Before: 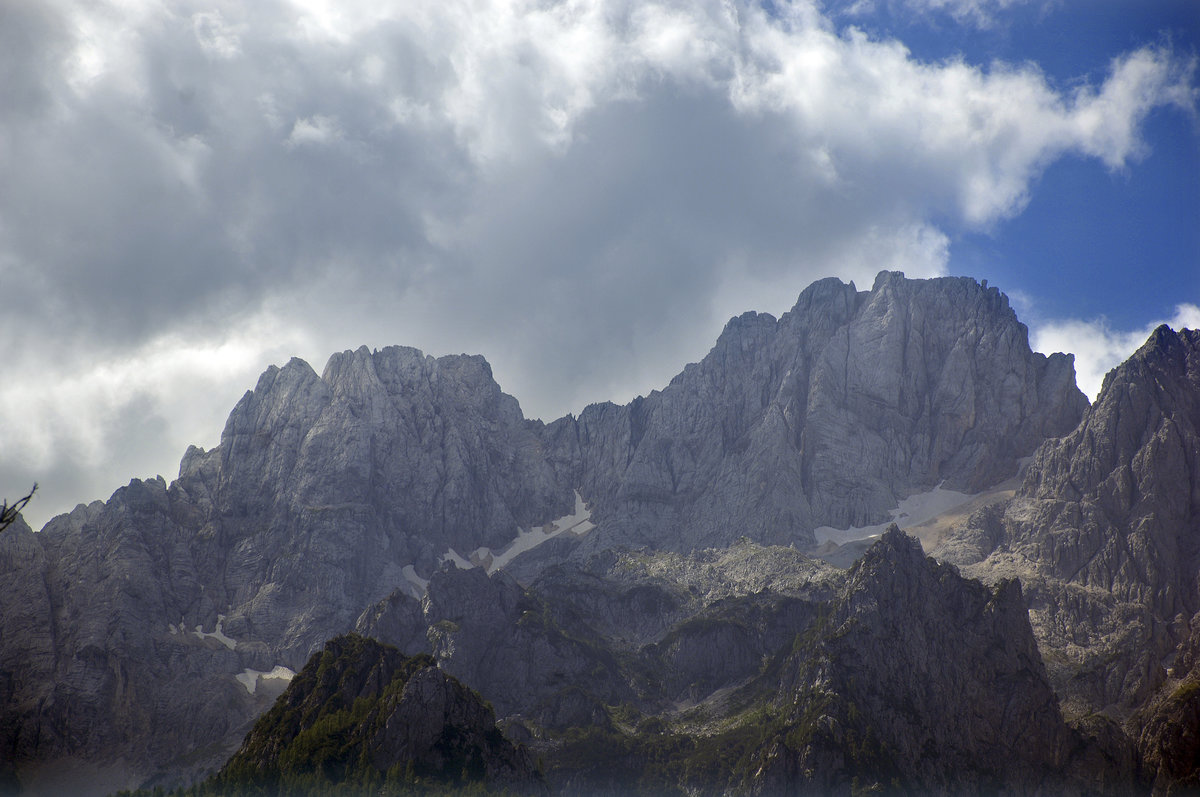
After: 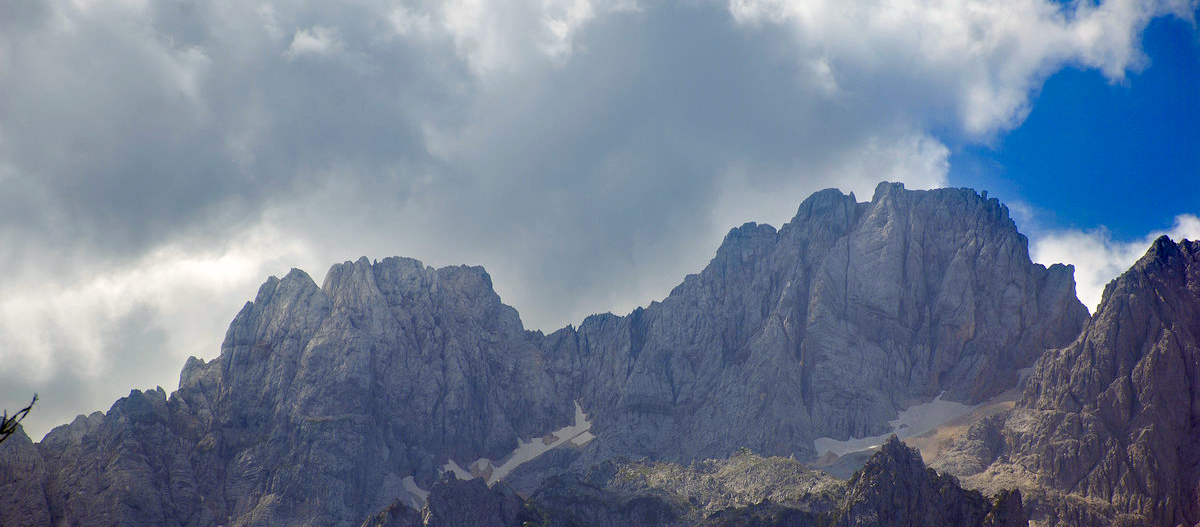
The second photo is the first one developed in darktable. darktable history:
exposure: black level correction 0.005, exposure 0.004 EV, compensate exposure bias true, compensate highlight preservation false
crop: top 11.171%, bottom 22.706%
color balance rgb: highlights gain › chroma 1.028%, highlights gain › hue 71.22°, perceptual saturation grading › global saturation 20%, perceptual saturation grading › highlights -24.928%, perceptual saturation grading › shadows 49.667%
